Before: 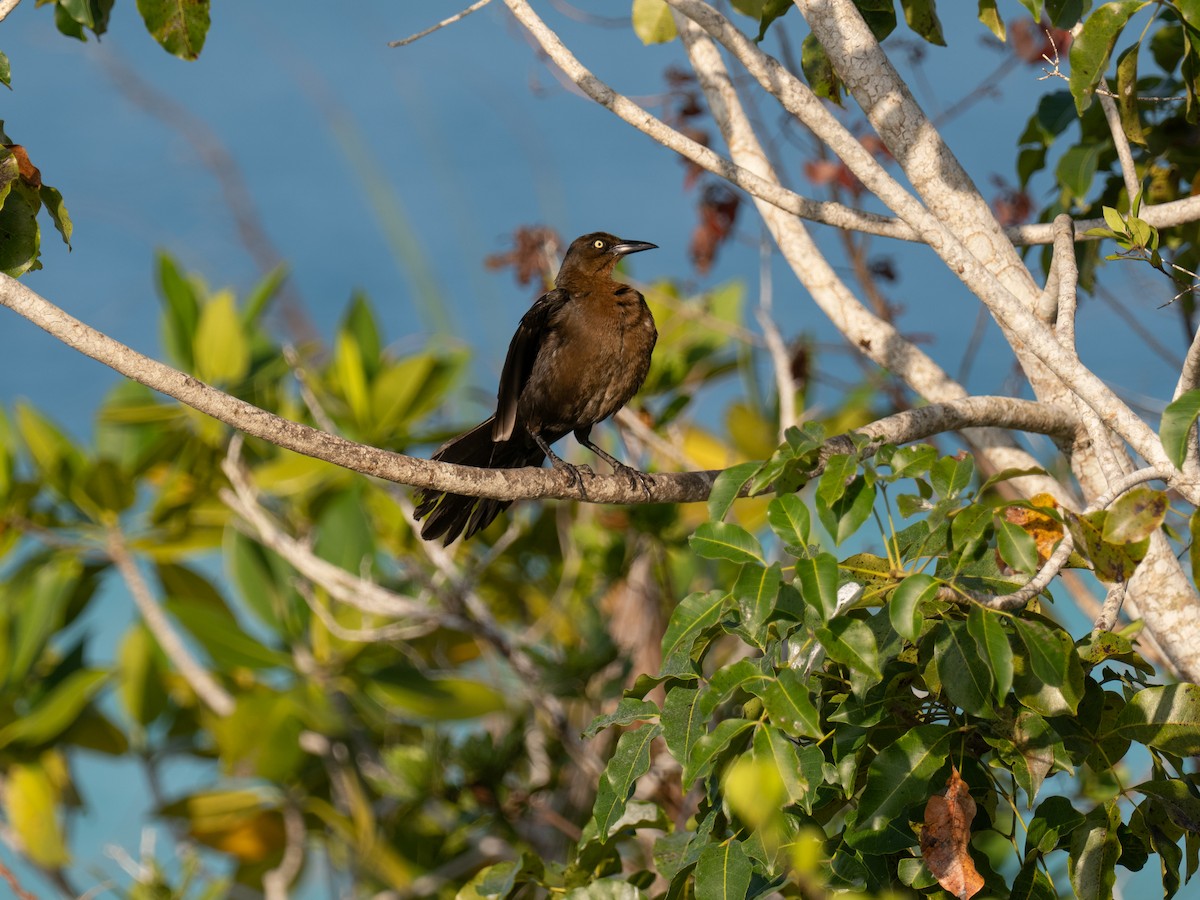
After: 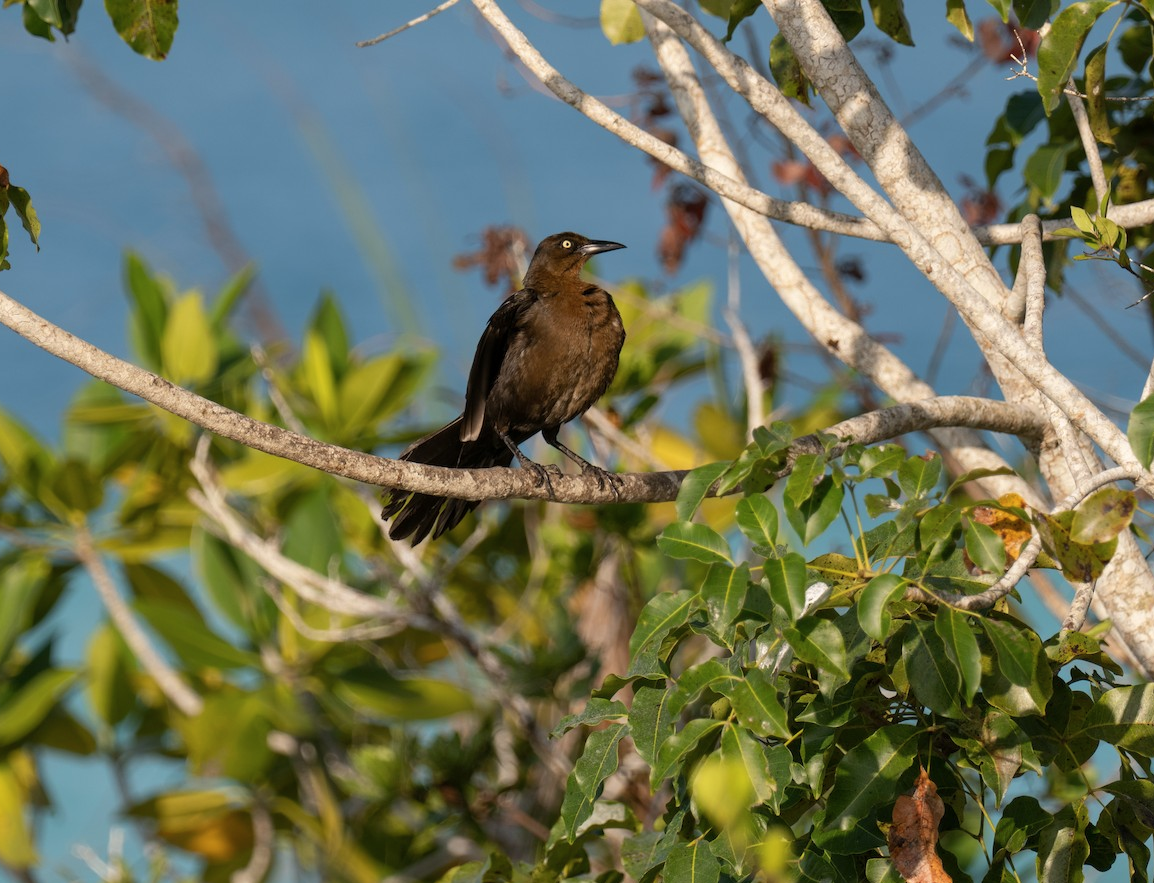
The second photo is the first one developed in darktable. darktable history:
tone equalizer: edges refinement/feathering 500, mask exposure compensation -1.57 EV, preserve details guided filter
crop and rotate: left 2.739%, right 1.013%, bottom 1.797%
contrast brightness saturation: saturation -0.057
